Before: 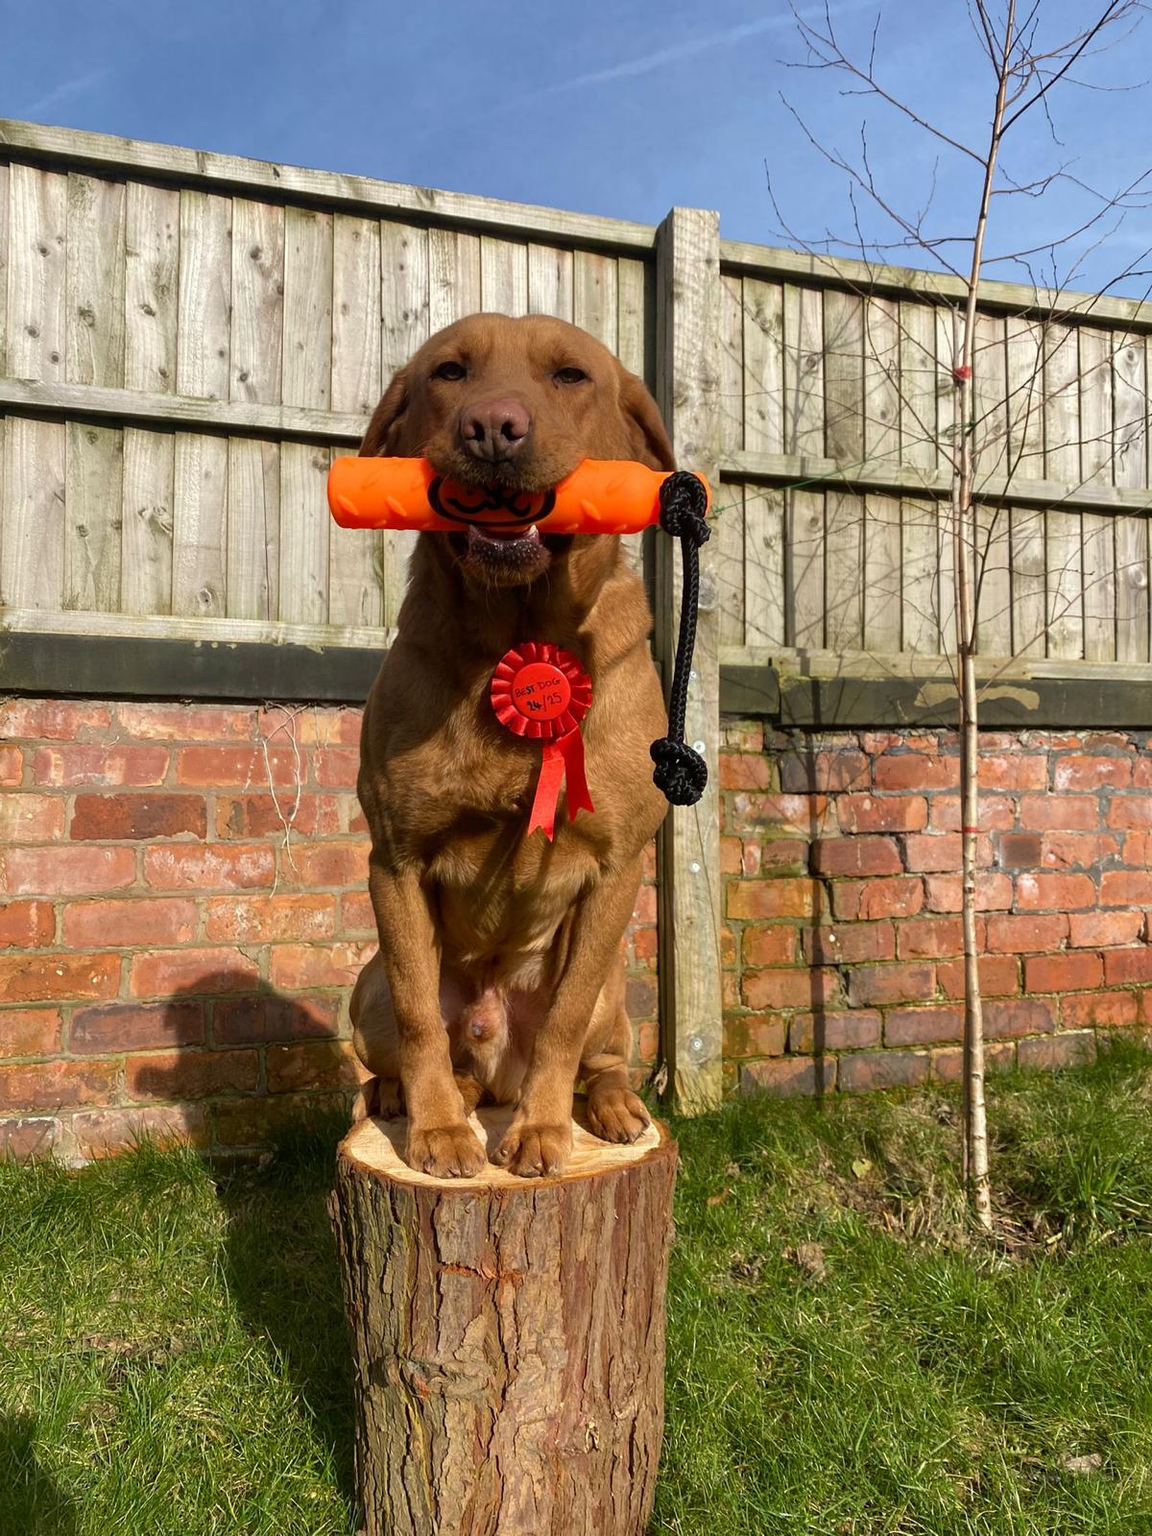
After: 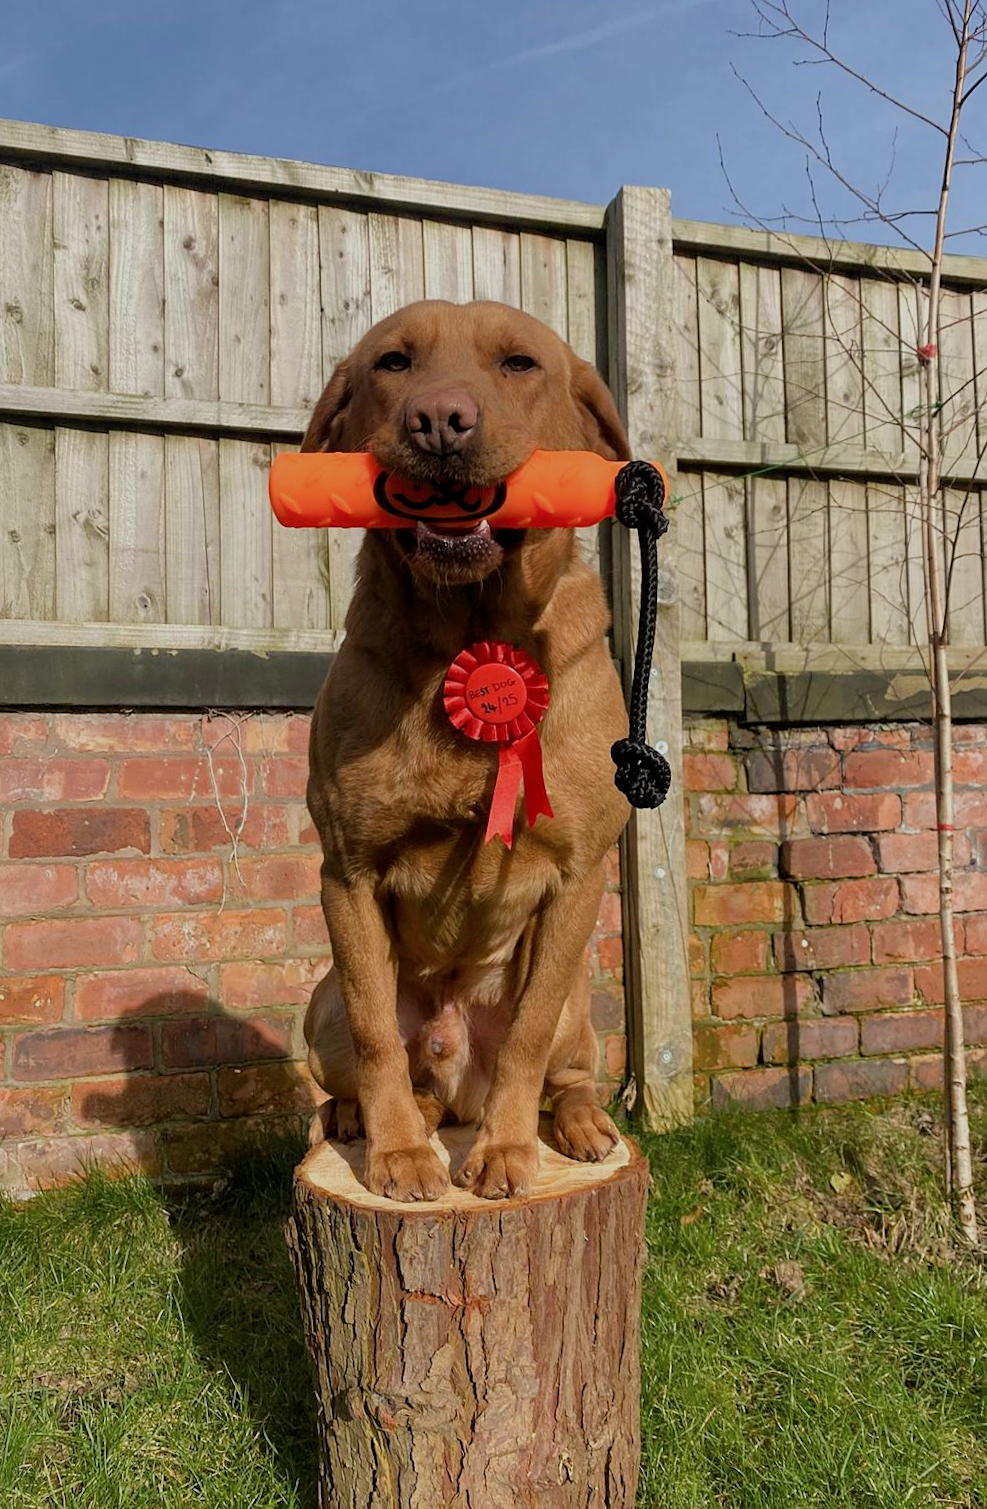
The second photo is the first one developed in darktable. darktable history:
crop and rotate: angle 1.25°, left 4.232%, top 0.419%, right 11.105%, bottom 2.556%
sharpen: amount 0.216
filmic rgb: middle gray luminance 18.34%, black relative exposure -10.47 EV, white relative exposure 3.4 EV, target black luminance 0%, hardness 6.03, latitude 98.79%, contrast 0.837, shadows ↔ highlights balance 0.367%
